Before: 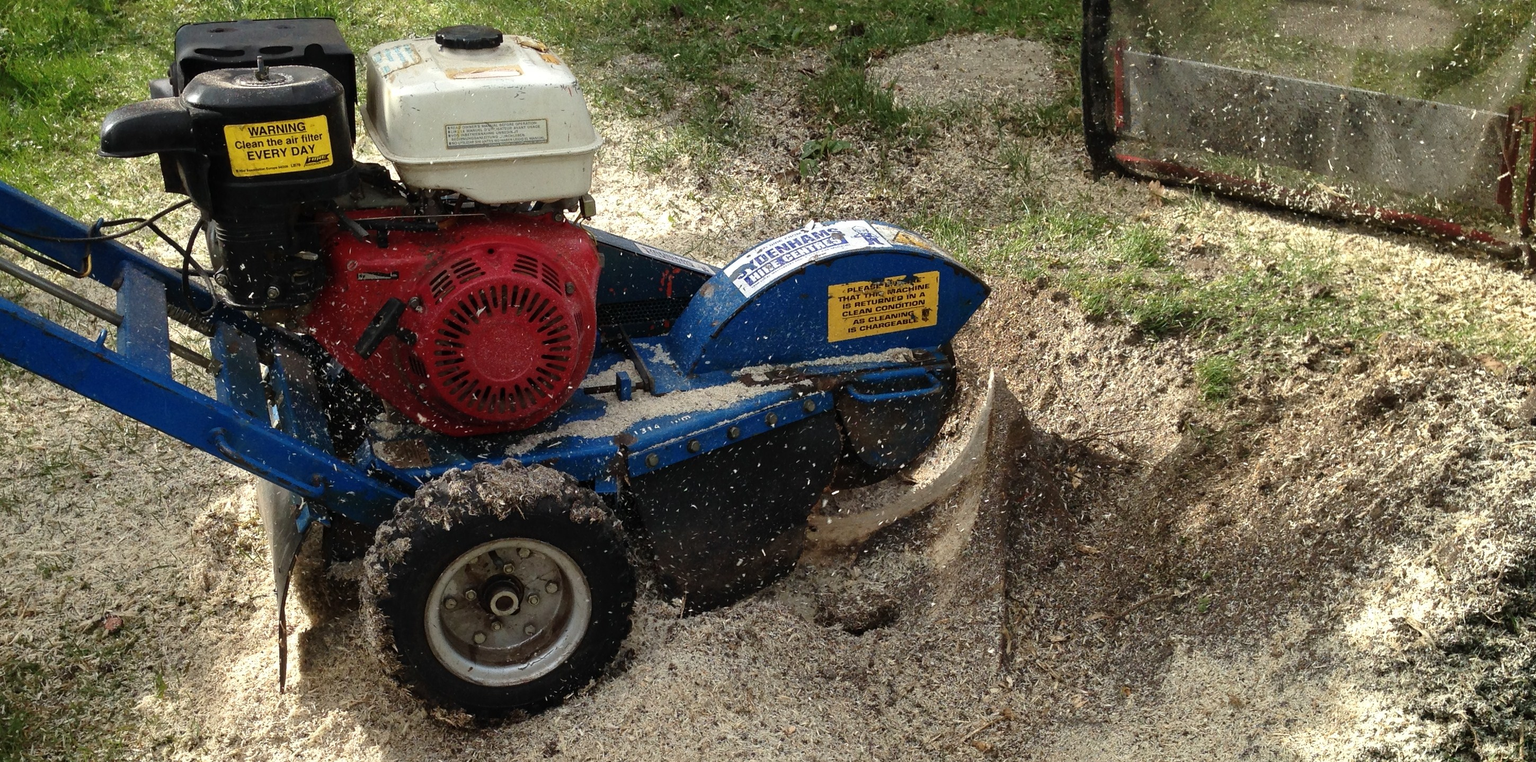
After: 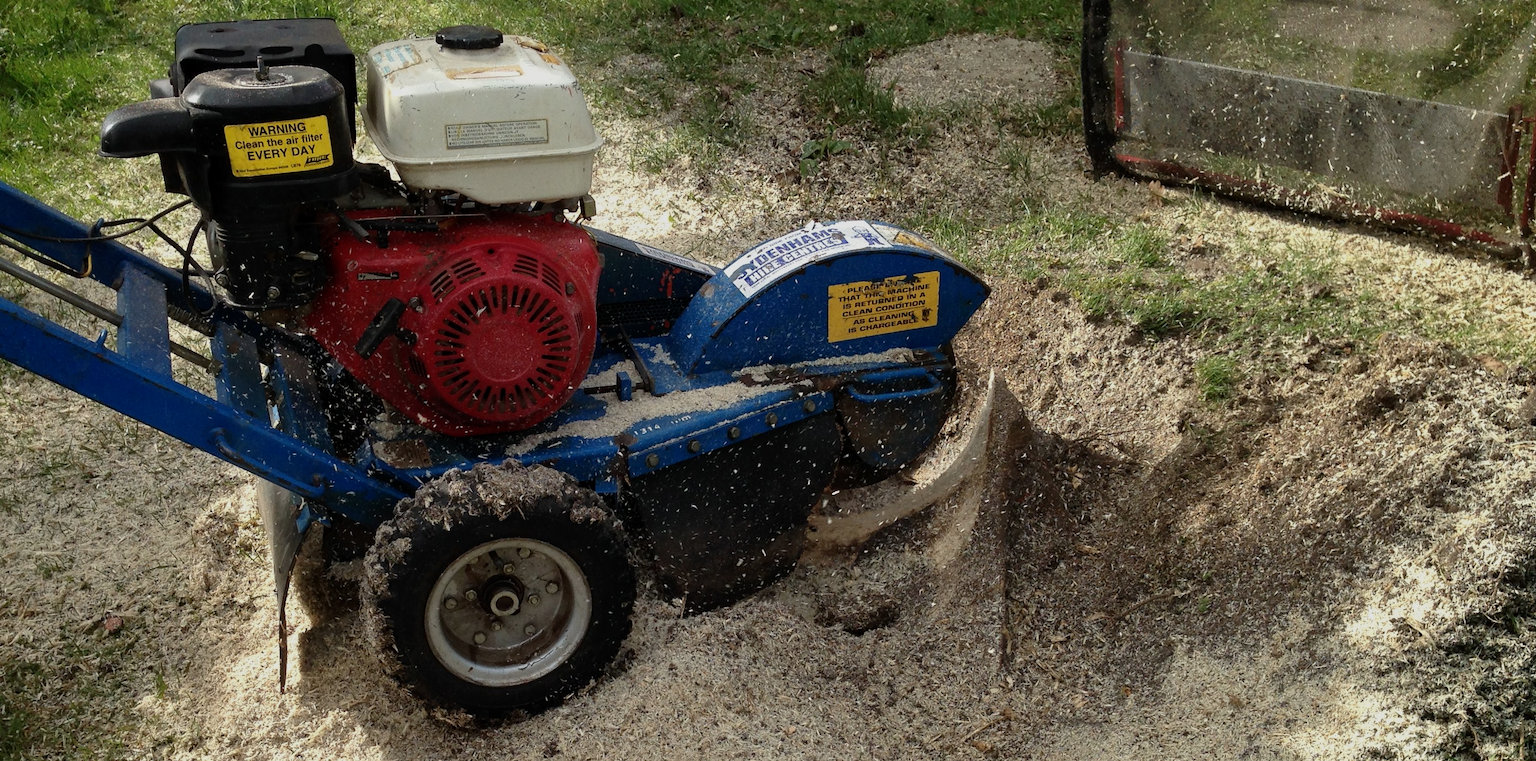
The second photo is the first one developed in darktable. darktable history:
exposure: black level correction 0.001, exposure -0.4 EV, compensate highlight preservation false
